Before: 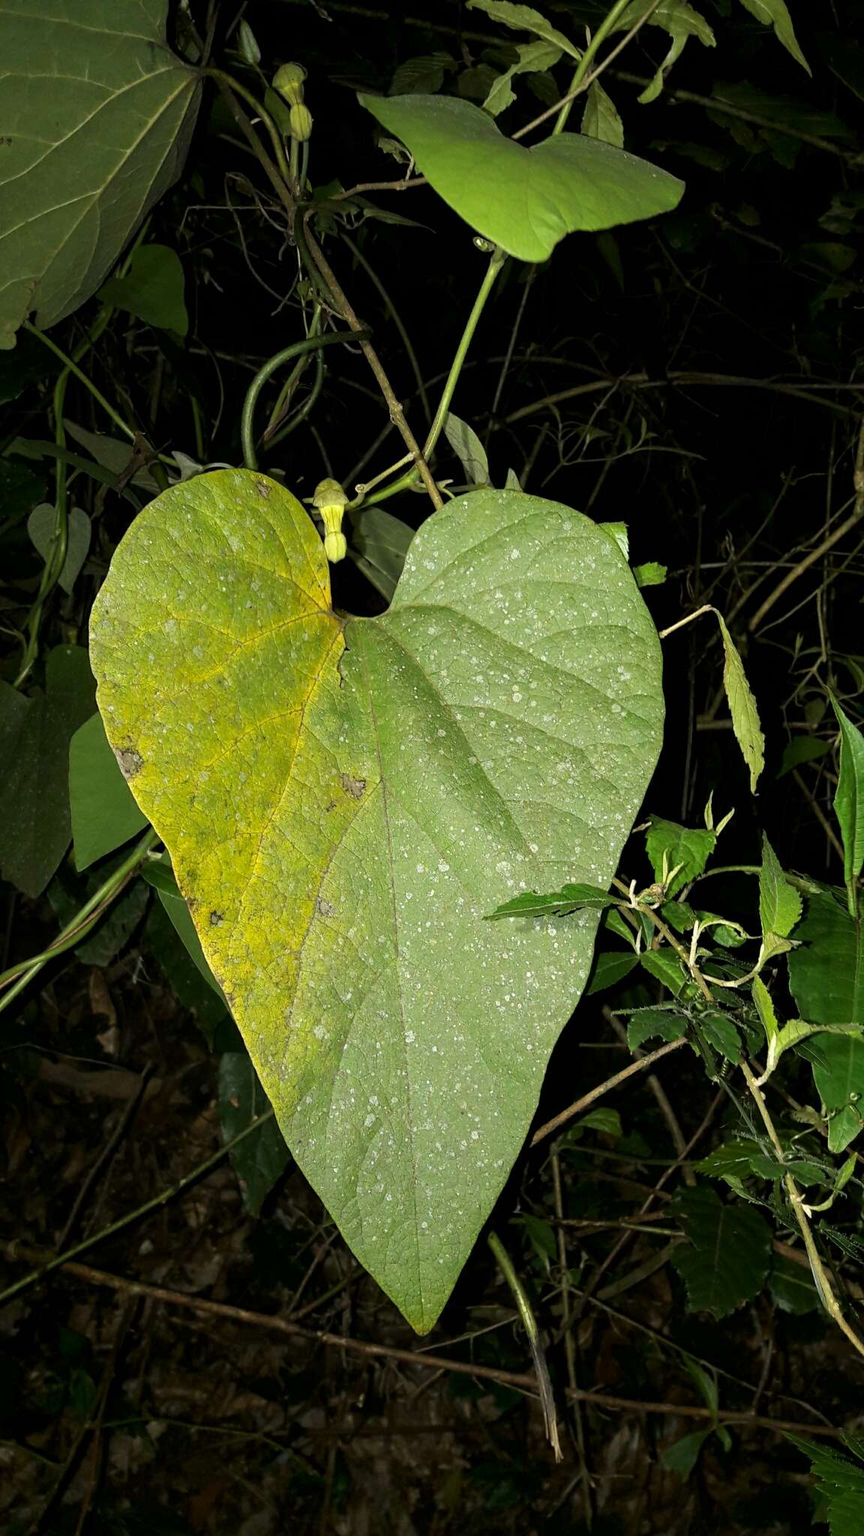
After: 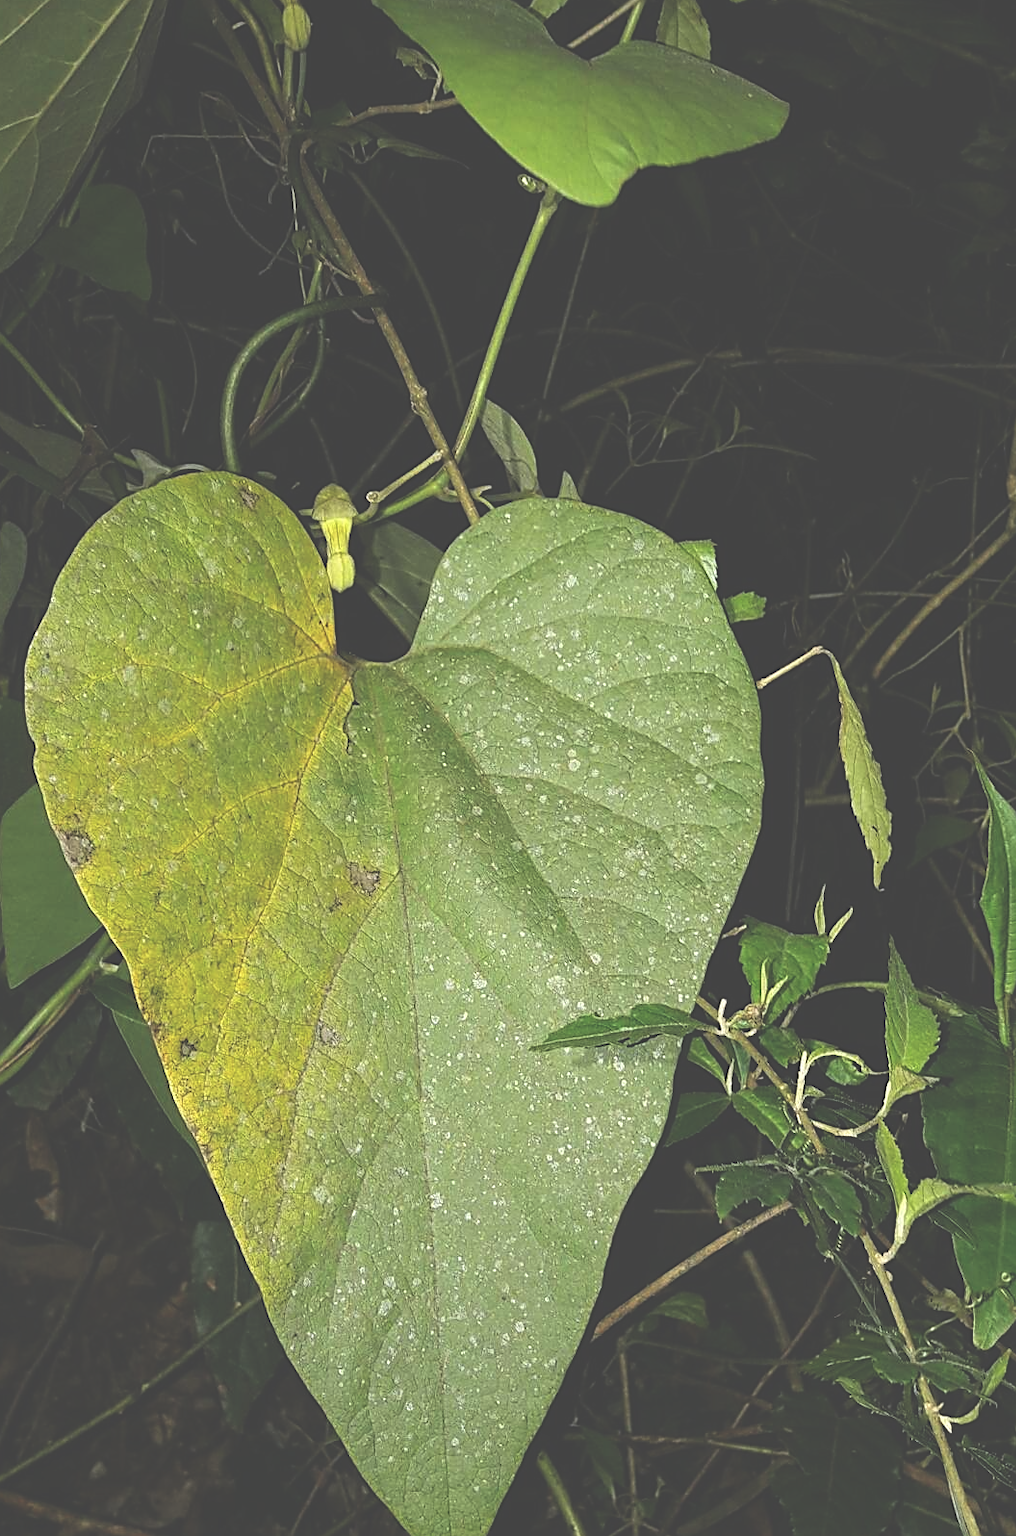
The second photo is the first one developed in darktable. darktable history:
crop: left 8.155%, top 6.611%, bottom 15.385%
sharpen: on, module defaults
exposure: black level correction -0.062, exposure -0.05 EV, compensate highlight preservation false
